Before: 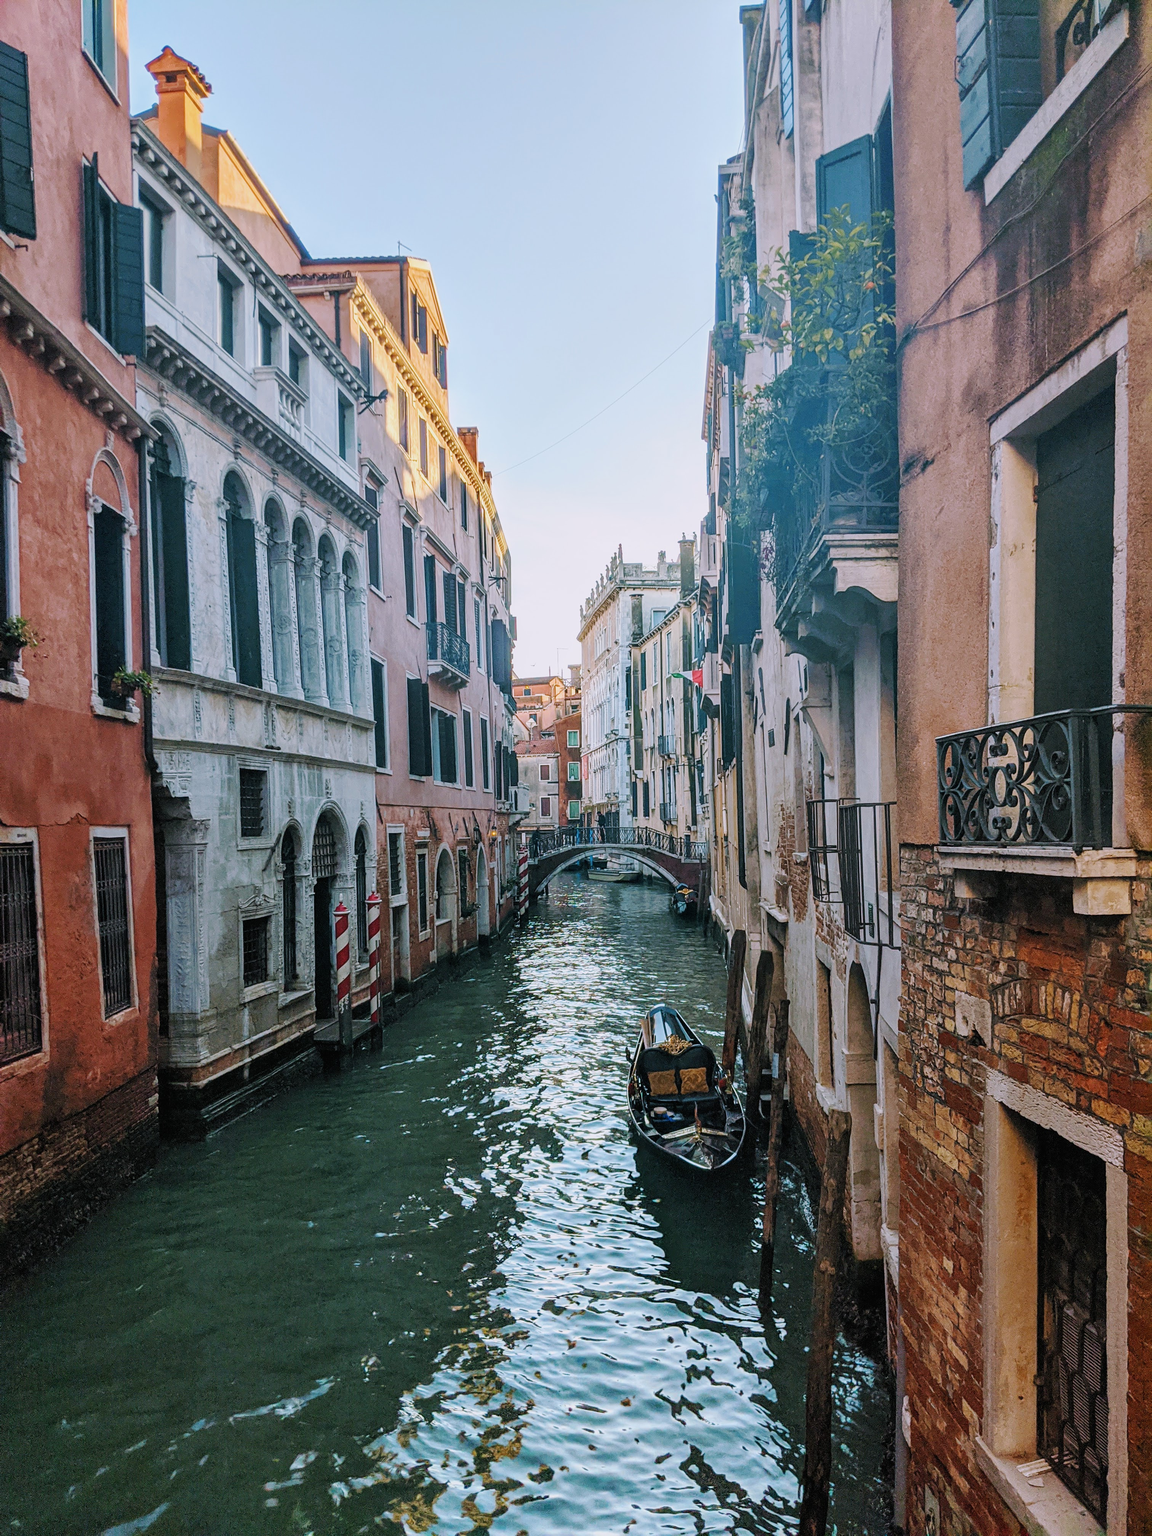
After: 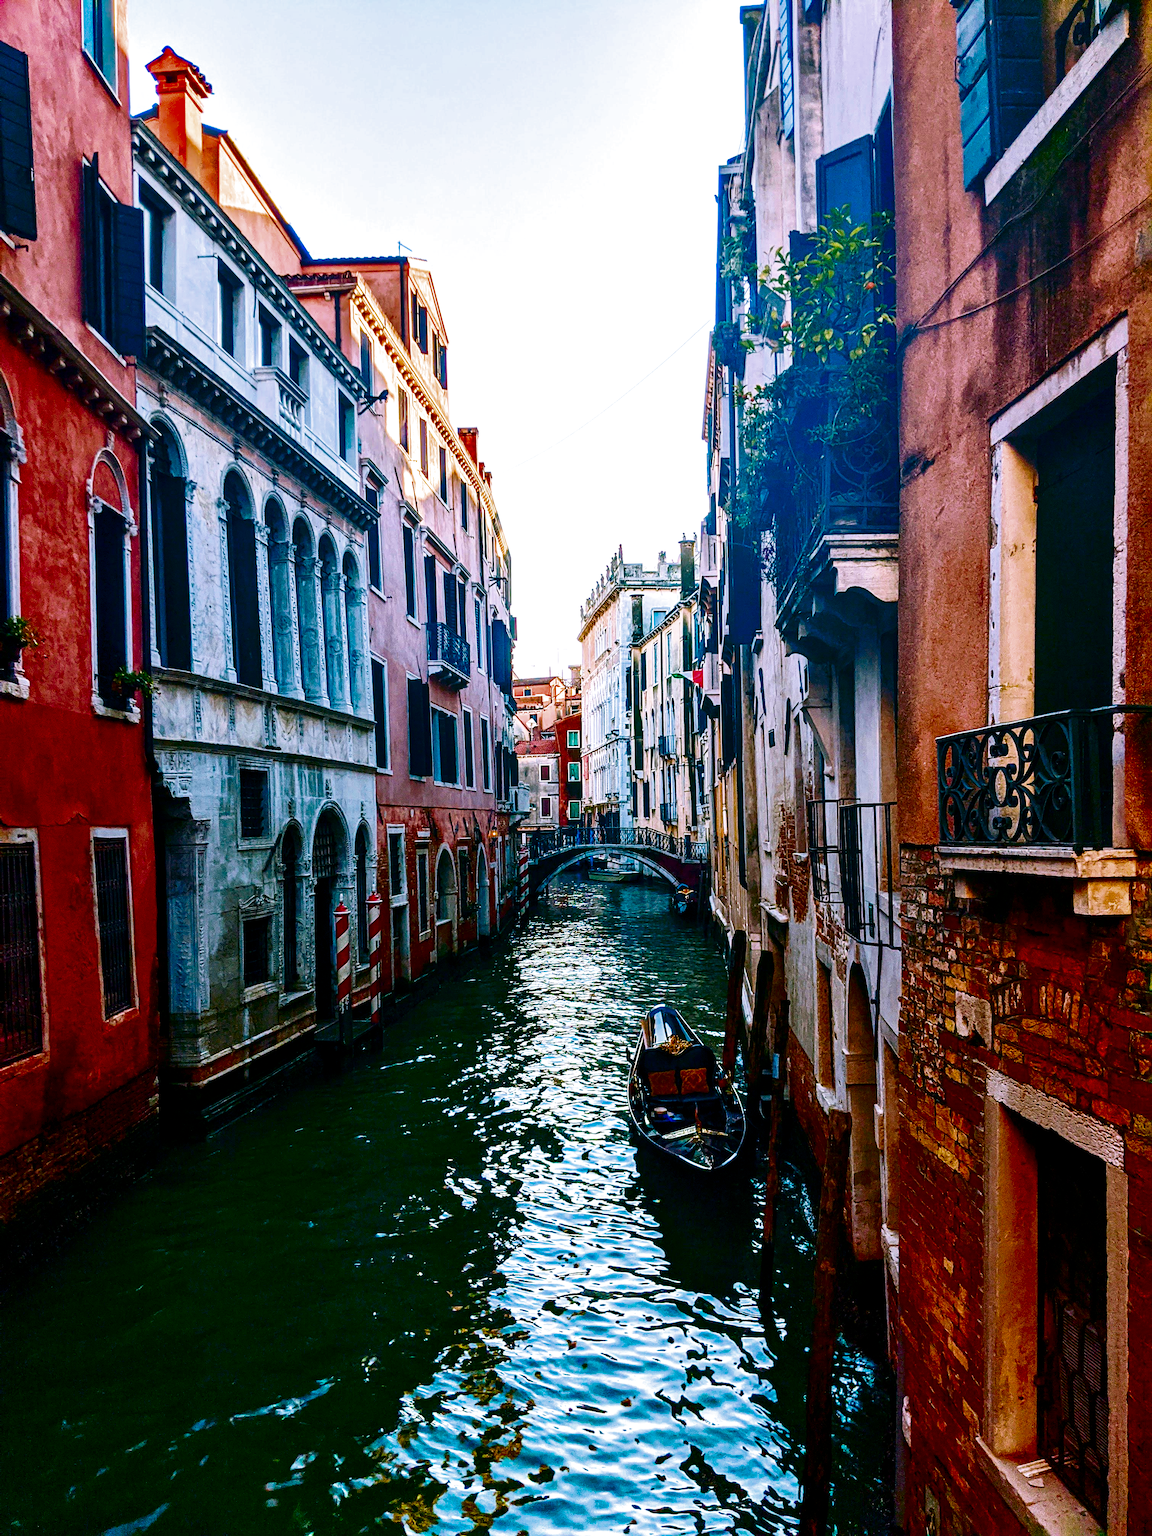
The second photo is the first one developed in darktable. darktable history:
local contrast: mode bilateral grid, contrast 15, coarseness 35, detail 105%, midtone range 0.2
exposure: exposure 0.993 EV, compensate exposure bias true, compensate highlight preservation false
contrast brightness saturation: brightness -0.992, saturation 0.999
filmic rgb: black relative exposure -11.98 EV, white relative exposure 2.81 EV, threshold 3.04 EV, target black luminance 0%, hardness 8.14, latitude 69.56%, contrast 1.137, highlights saturation mix 10.45%, shadows ↔ highlights balance -0.392%, enable highlight reconstruction true
